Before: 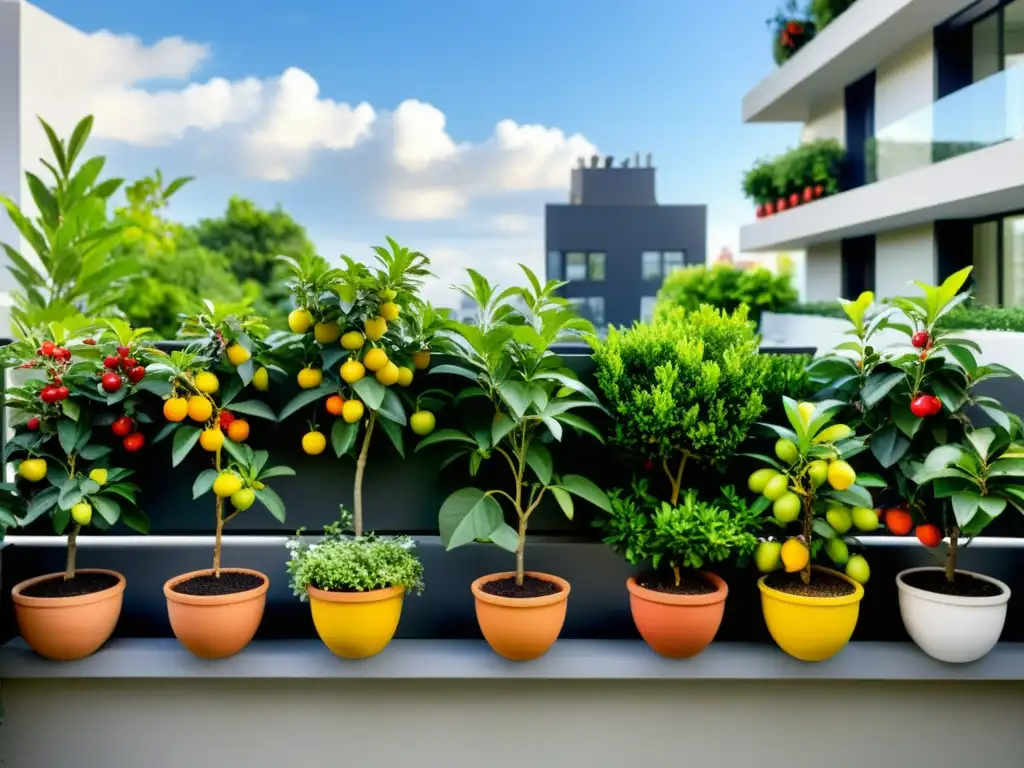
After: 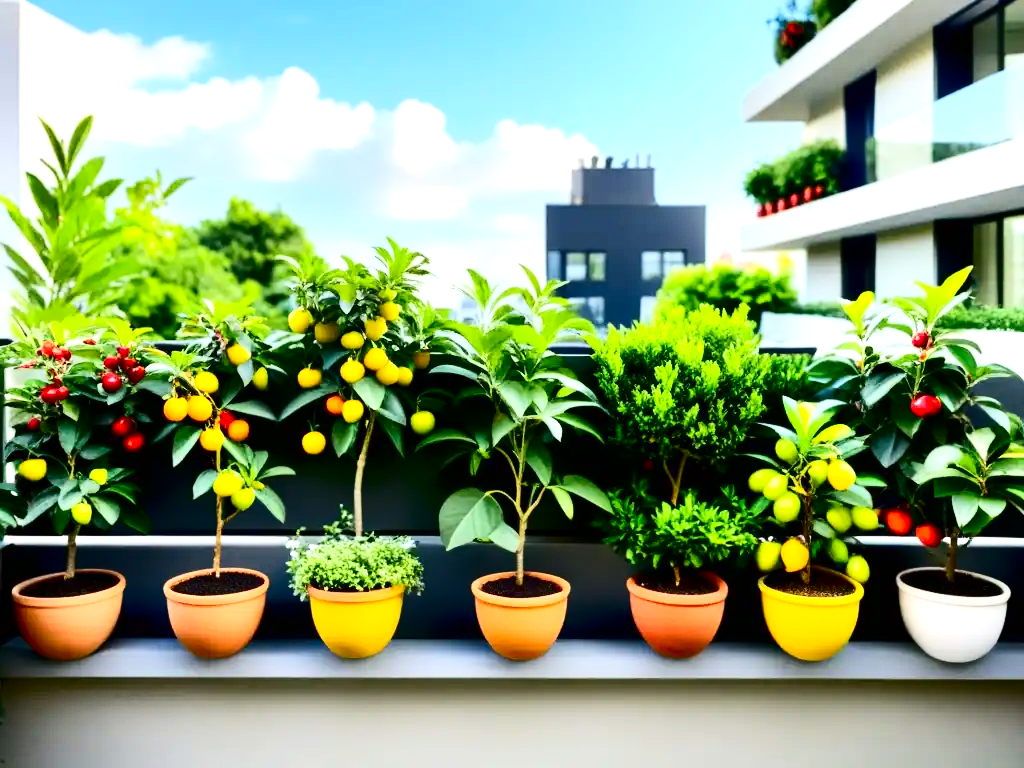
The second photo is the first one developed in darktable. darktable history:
base curve: curves: ch0 [(0, 0) (0.472, 0.508) (1, 1)], exposure shift 0.01, preserve colors none
contrast brightness saturation: contrast 0.306, brightness -0.07, saturation 0.167
tone equalizer: edges refinement/feathering 500, mask exposure compensation -1.57 EV, preserve details no
exposure: exposure 0.605 EV, compensate exposure bias true, compensate highlight preservation false
